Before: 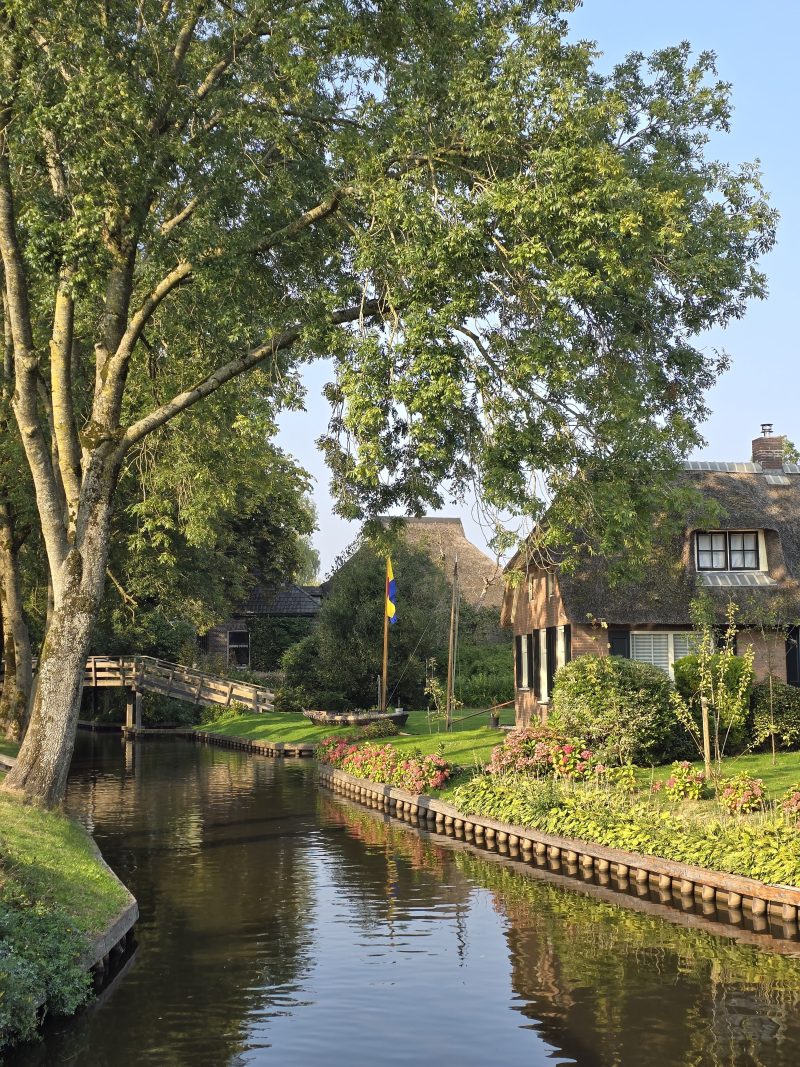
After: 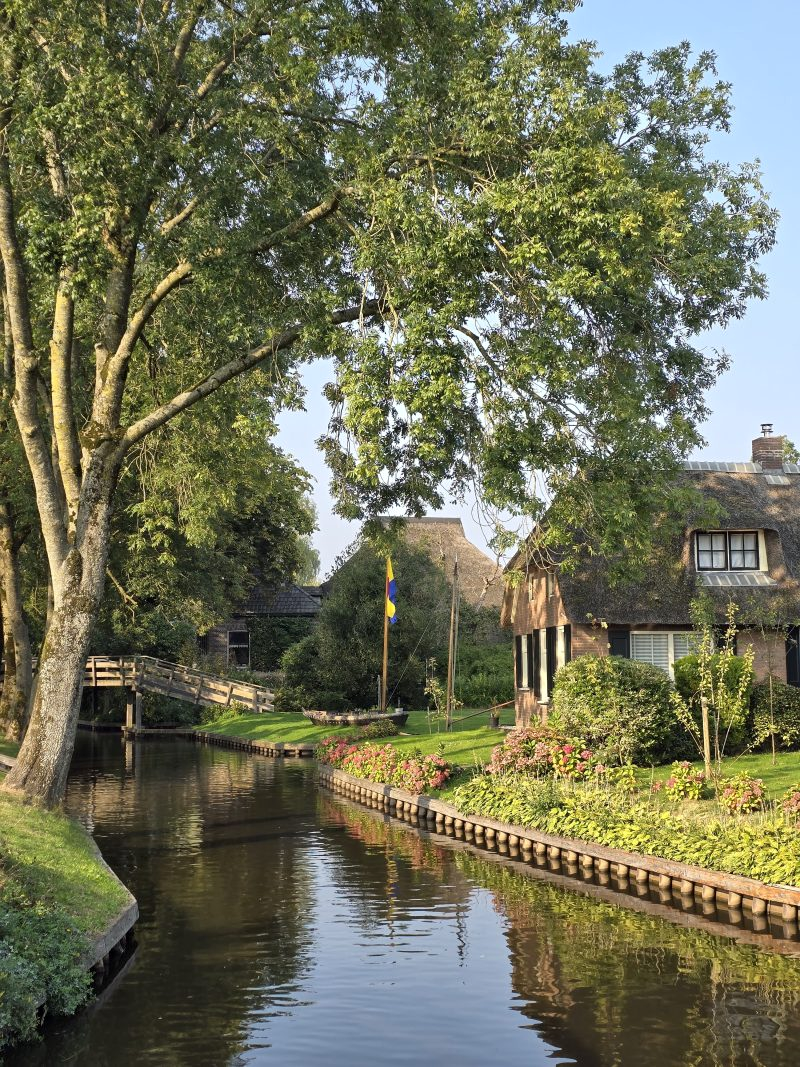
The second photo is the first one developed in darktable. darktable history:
local contrast: mode bilateral grid, contrast 20, coarseness 51, detail 120%, midtone range 0.2
